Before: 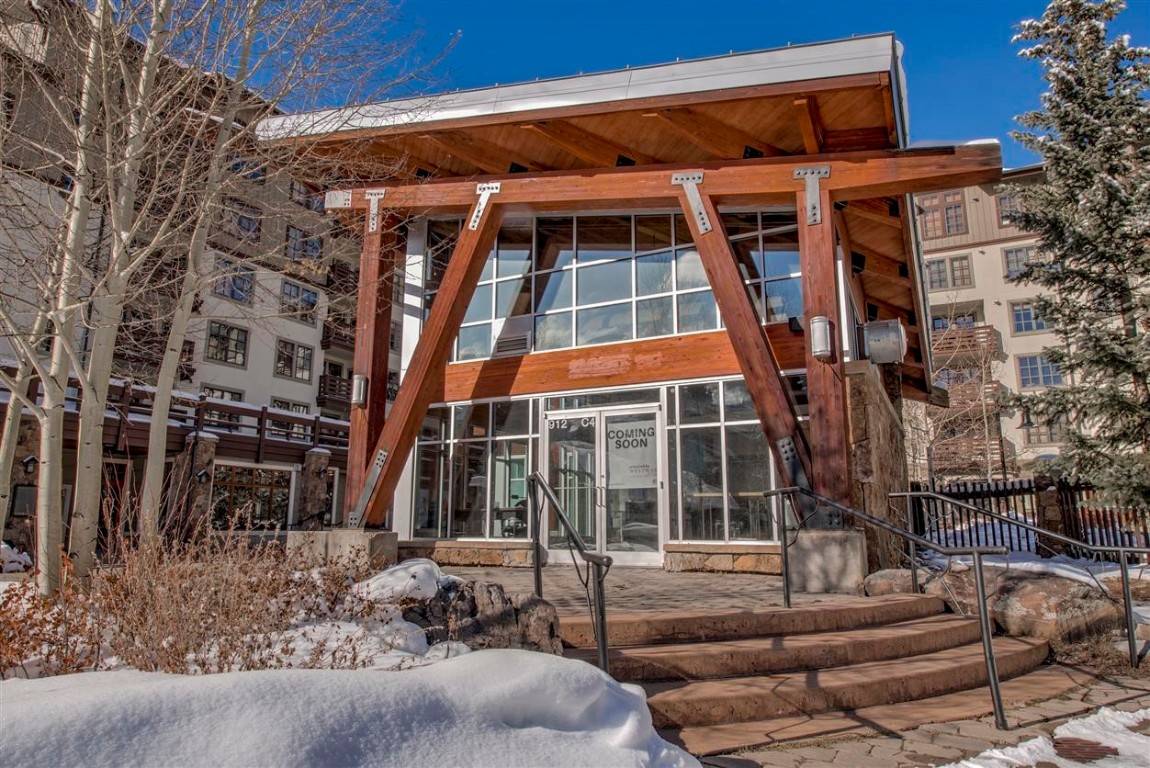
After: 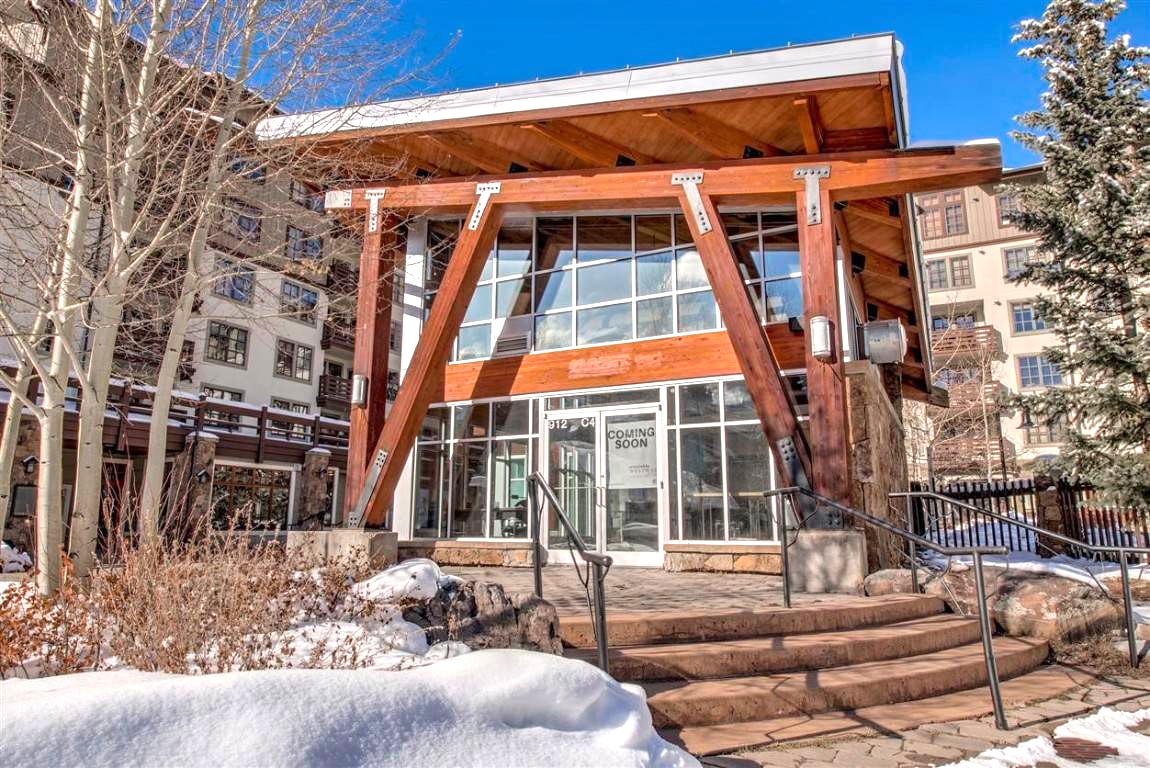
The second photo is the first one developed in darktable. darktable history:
exposure: exposure 0.918 EV, compensate exposure bias true, compensate highlight preservation false
